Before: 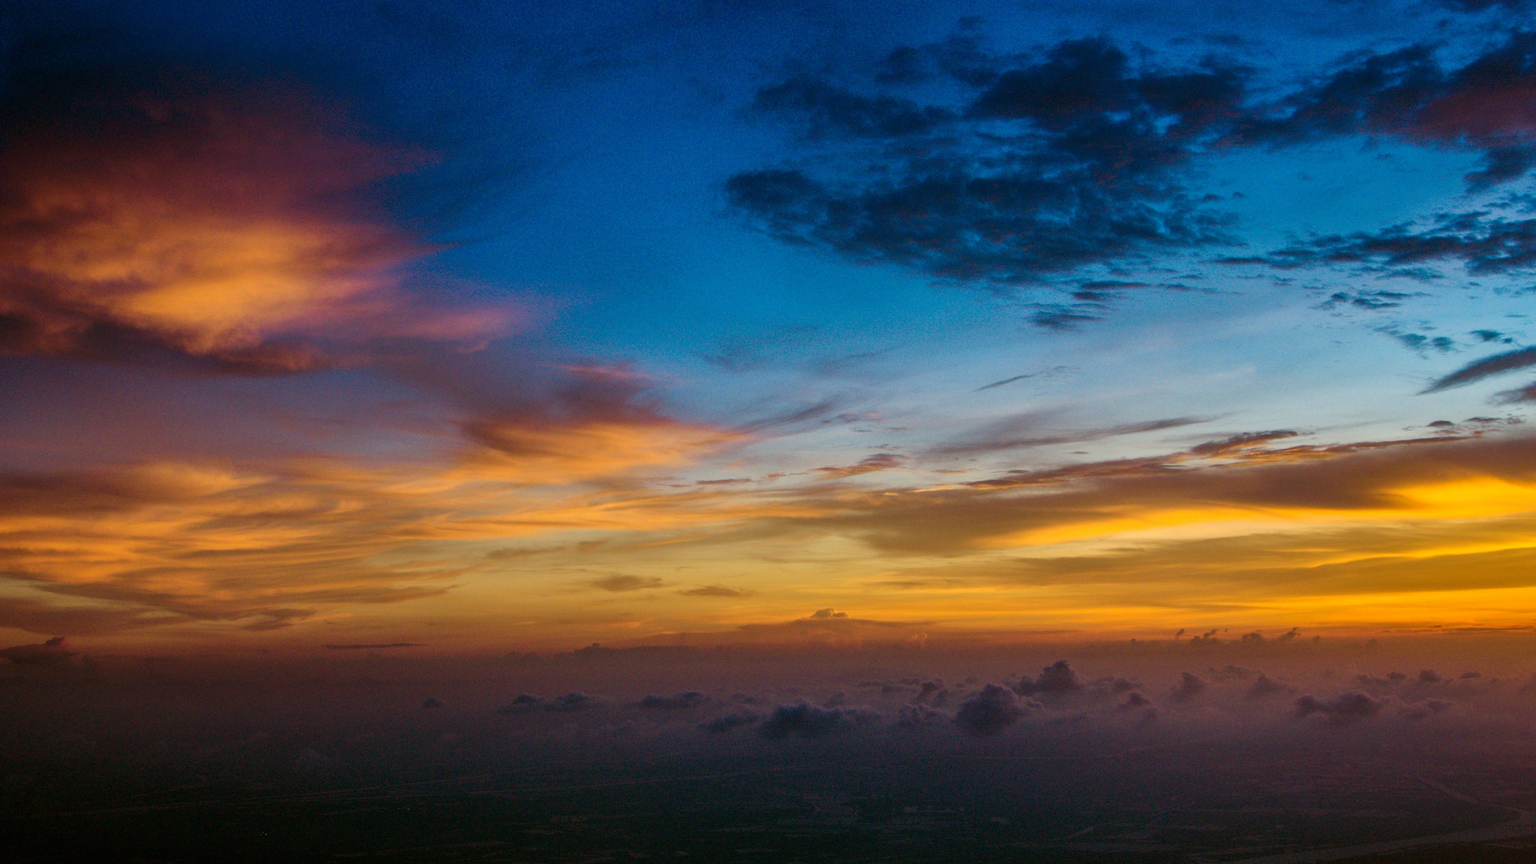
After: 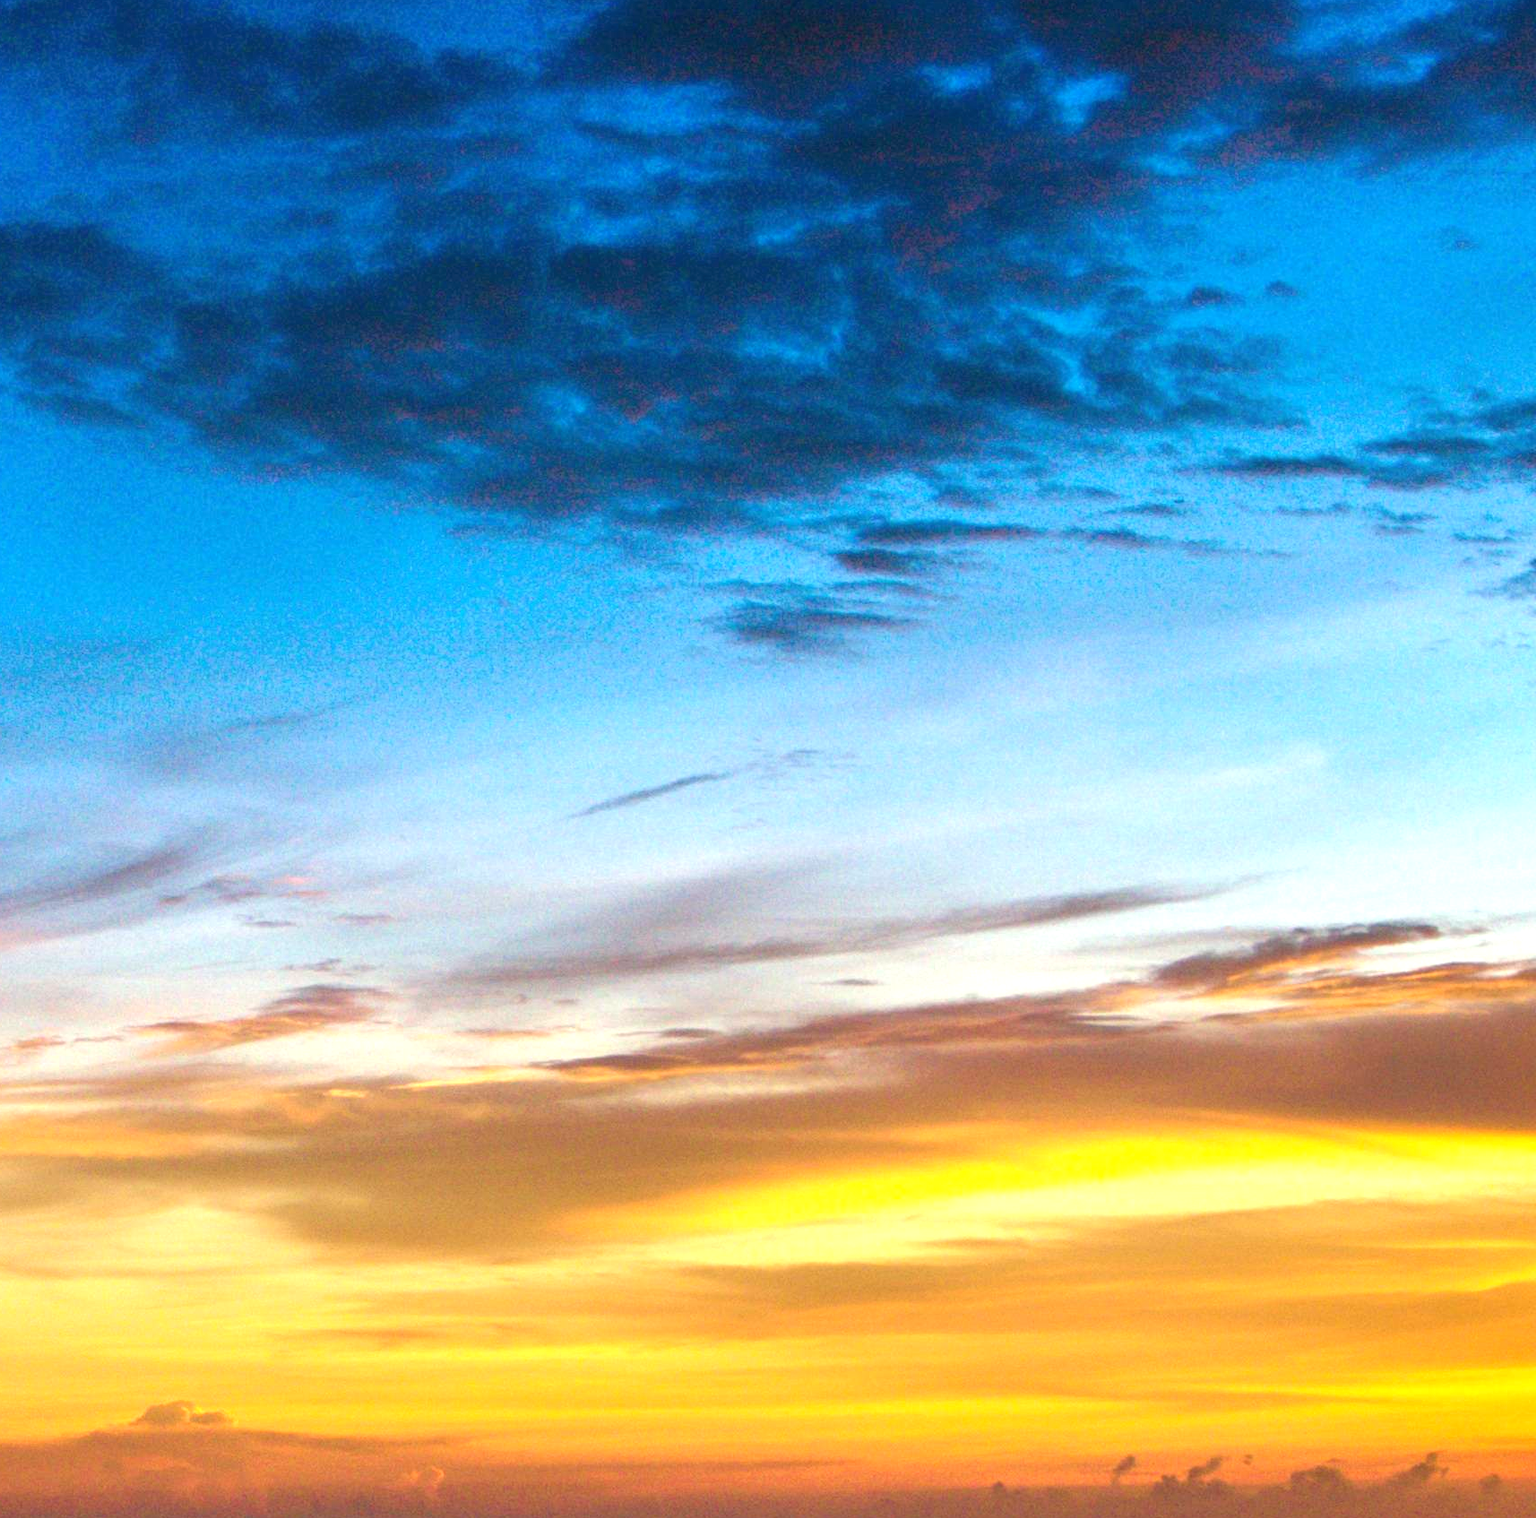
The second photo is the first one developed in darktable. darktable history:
exposure: black level correction 0, exposure 1.2 EV, compensate highlight preservation false
local contrast: mode bilateral grid, contrast 99, coarseness 99, detail 95%, midtone range 0.2
crop and rotate: left 49.62%, top 10.117%, right 13.166%, bottom 24.487%
